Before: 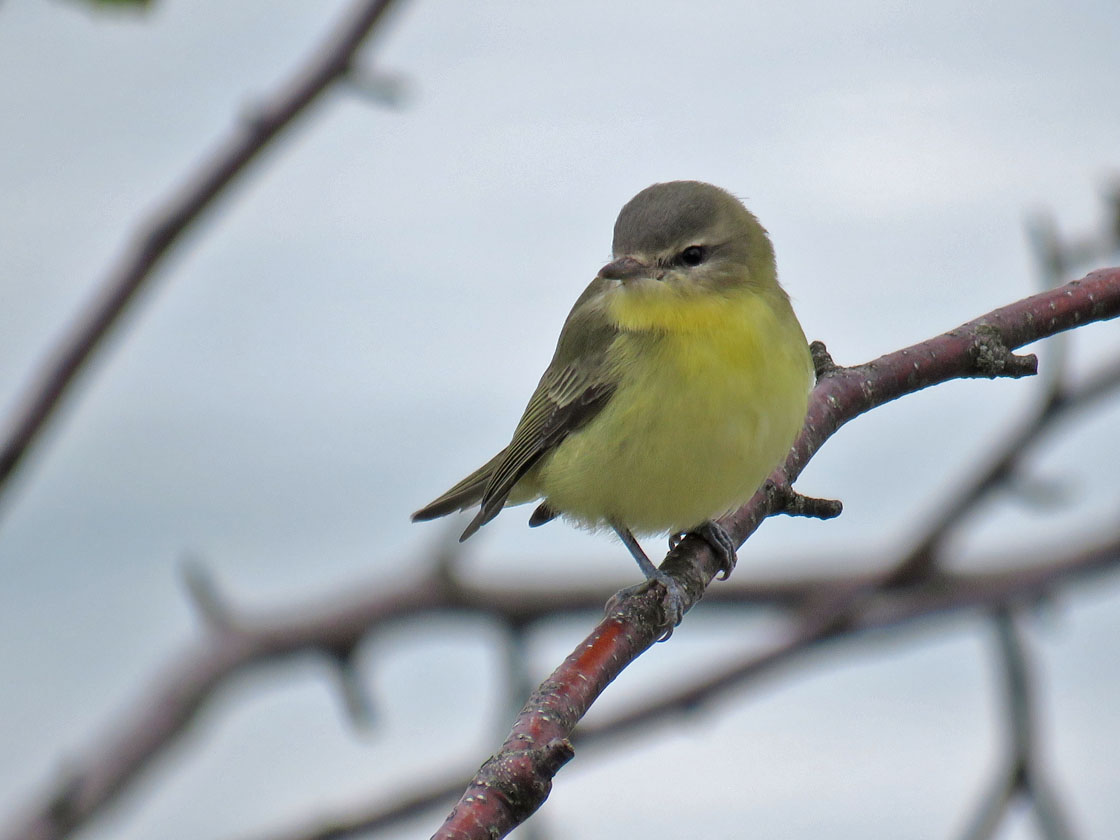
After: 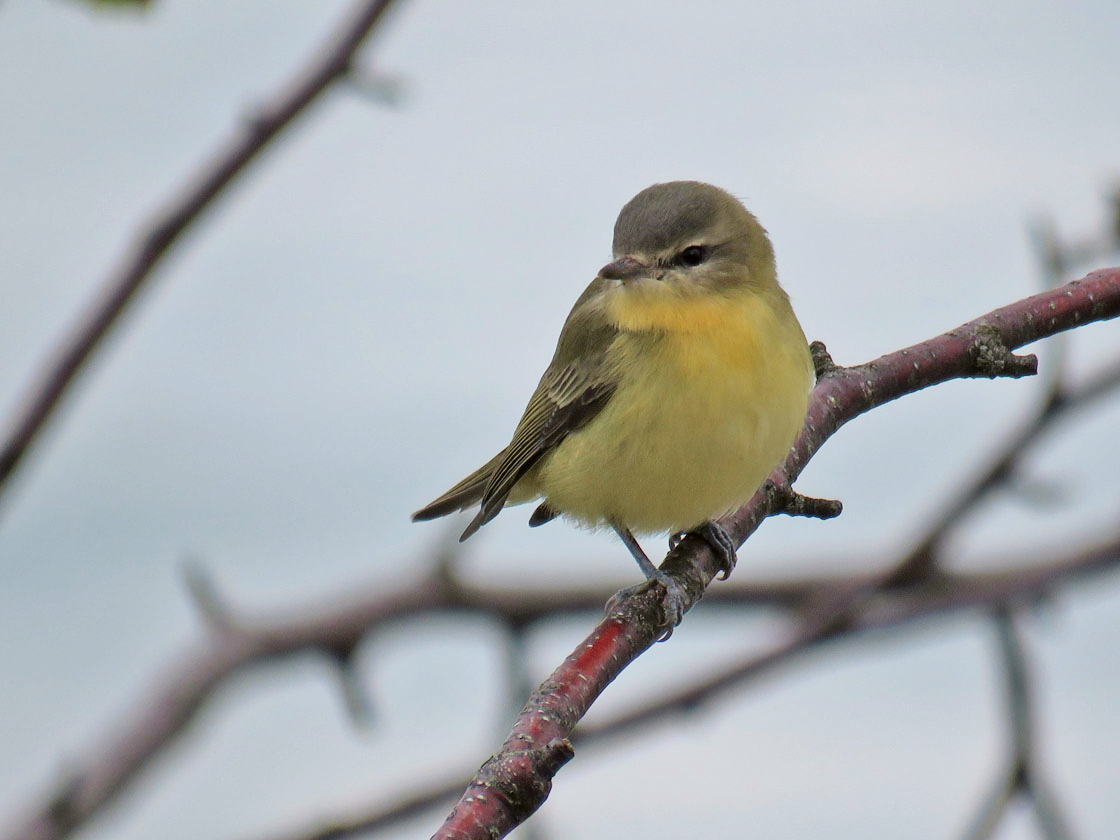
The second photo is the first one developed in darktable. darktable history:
tone curve: curves: ch0 [(0, 0) (0.091, 0.074) (0.184, 0.168) (0.491, 0.519) (0.748, 0.765) (1, 0.919)]; ch1 [(0, 0) (0.179, 0.173) (0.322, 0.32) (0.424, 0.424) (0.502, 0.504) (0.56, 0.578) (0.631, 0.667) (0.777, 0.806) (1, 1)]; ch2 [(0, 0) (0.434, 0.447) (0.483, 0.487) (0.547, 0.564) (0.676, 0.673) (1, 1)], color space Lab, independent channels, preserve colors none
color zones: curves: ch1 [(0, 0.469) (0.072, 0.457) (0.243, 0.494) (0.429, 0.5) (0.571, 0.5) (0.714, 0.5) (0.857, 0.5) (1, 0.469)]; ch2 [(0, 0.499) (0.143, 0.467) (0.242, 0.436) (0.429, 0.493) (0.571, 0.5) (0.714, 0.5) (0.857, 0.5) (1, 0.499)]
